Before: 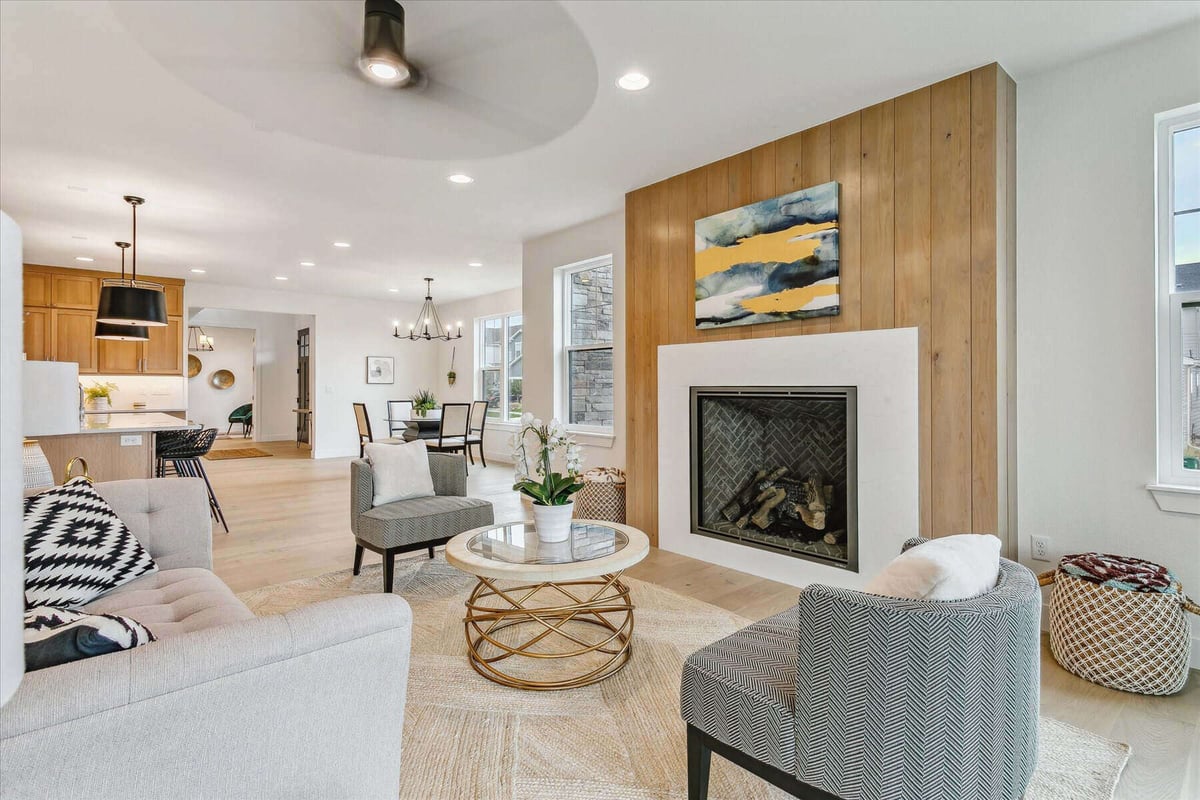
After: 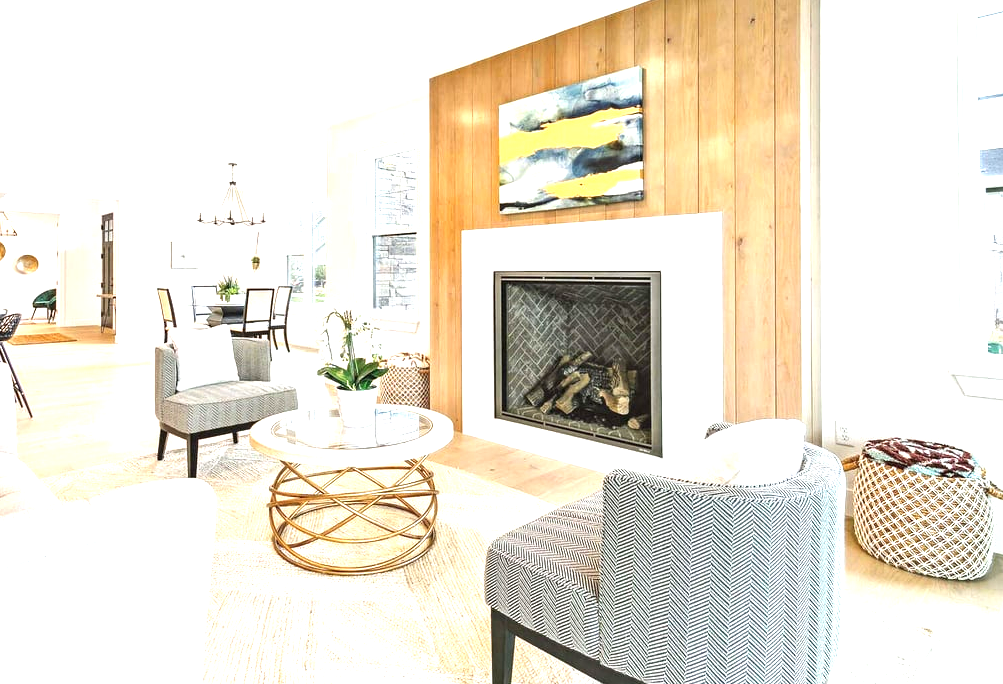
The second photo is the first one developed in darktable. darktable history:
crop: left 16.369%, top 14.457%
exposure: black level correction 0, exposure 1.515 EV, compensate highlight preservation false
